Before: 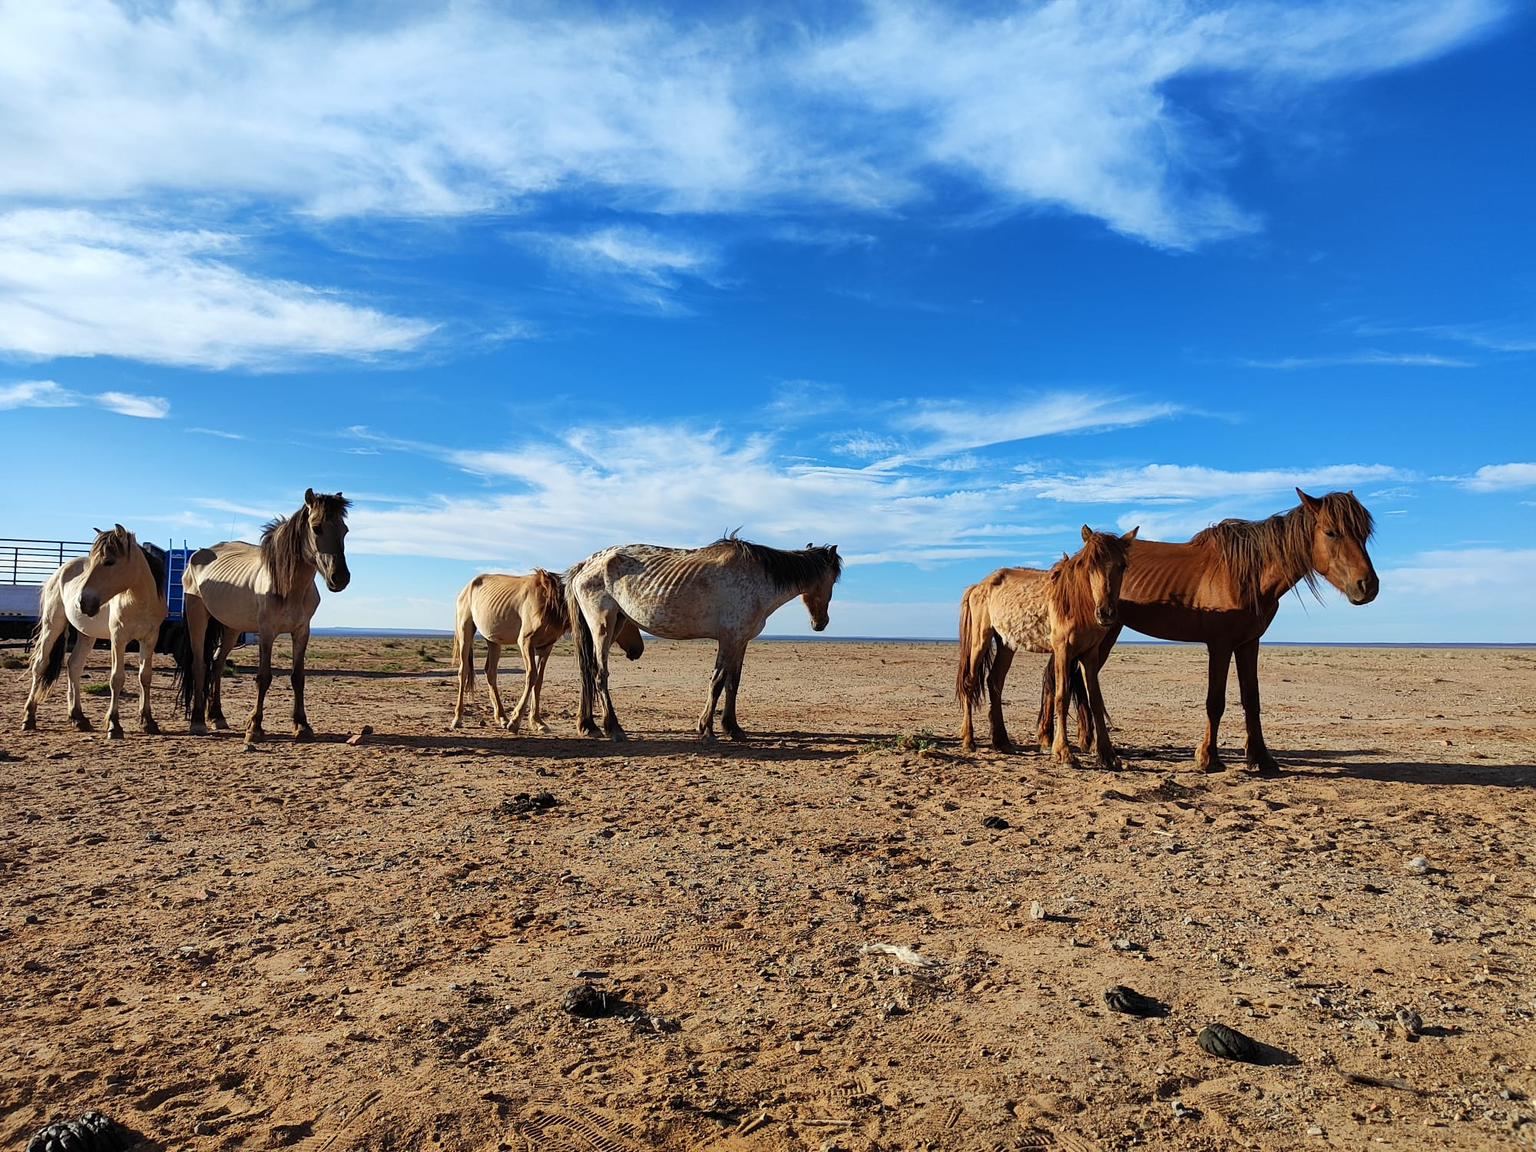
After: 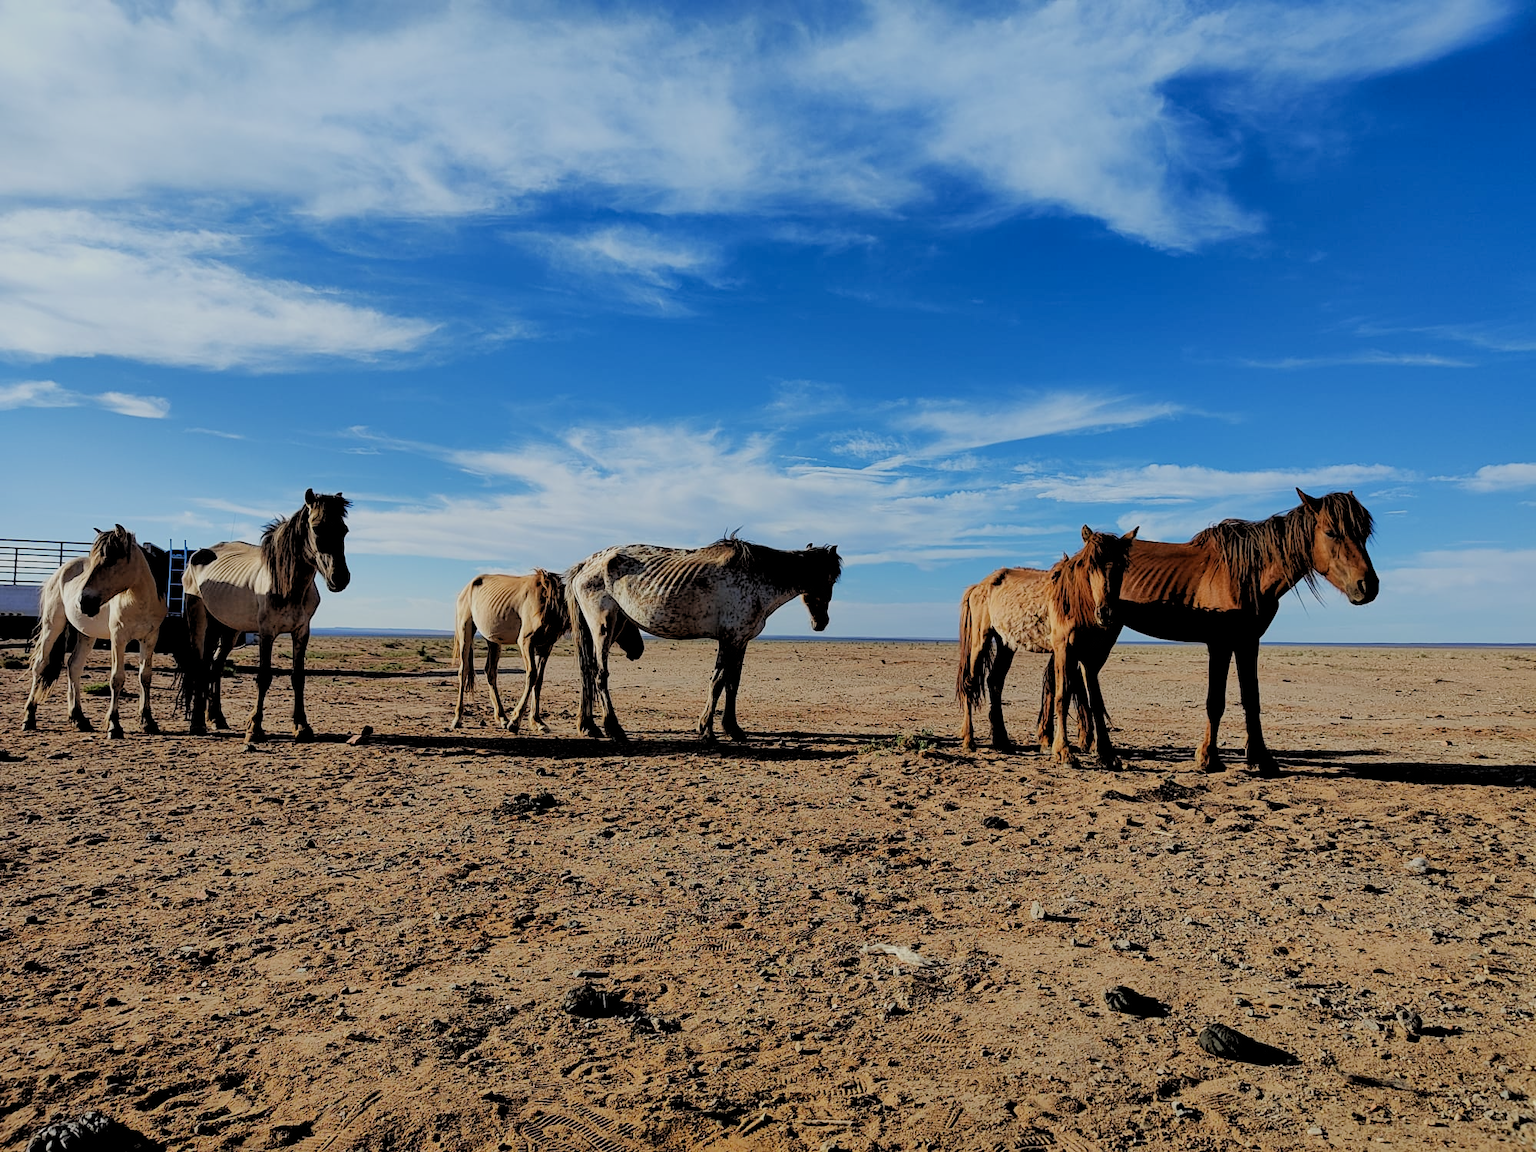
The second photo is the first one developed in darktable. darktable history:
vibrance: on, module defaults
filmic rgb: white relative exposure 3.9 EV, hardness 4.26
rgb levels: levels [[0.029, 0.461, 0.922], [0, 0.5, 1], [0, 0.5, 1]]
tone equalizer: -8 EV 0.25 EV, -7 EV 0.417 EV, -6 EV 0.417 EV, -5 EV 0.25 EV, -3 EV -0.25 EV, -2 EV -0.417 EV, -1 EV -0.417 EV, +0 EV -0.25 EV, edges refinement/feathering 500, mask exposure compensation -1.57 EV, preserve details guided filter
